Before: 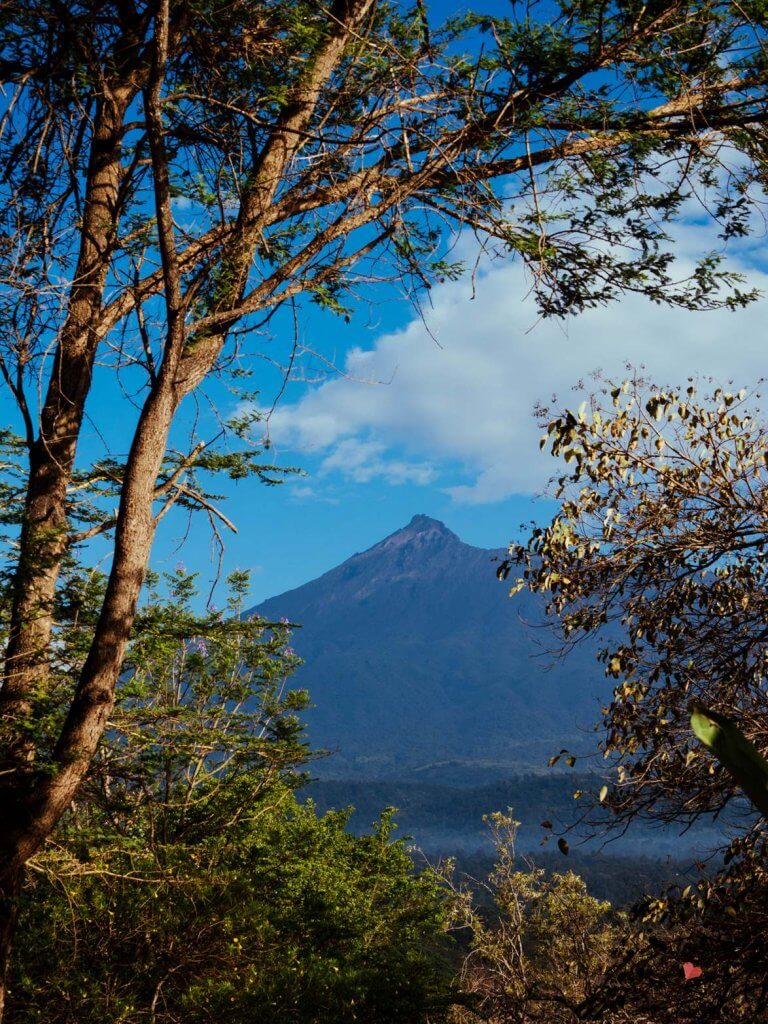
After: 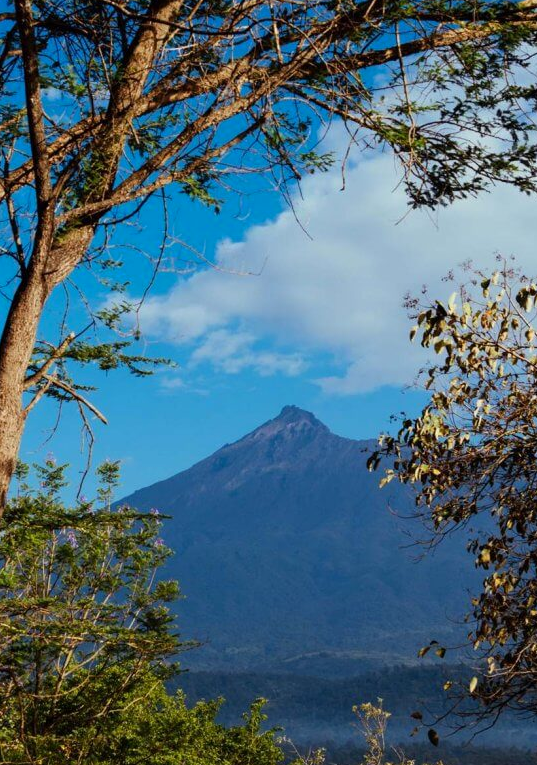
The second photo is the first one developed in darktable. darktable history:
crop and rotate: left 17.046%, top 10.659%, right 12.989%, bottom 14.553%
color balance rgb: global vibrance 10%
